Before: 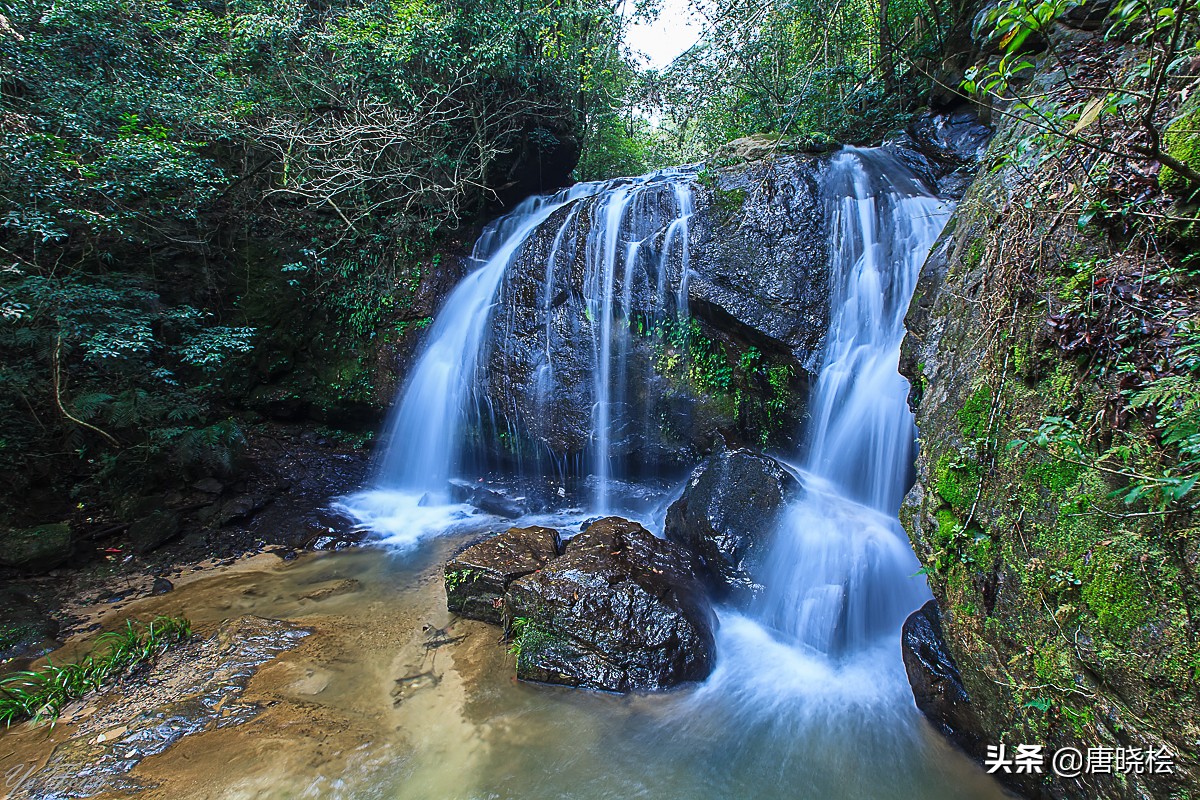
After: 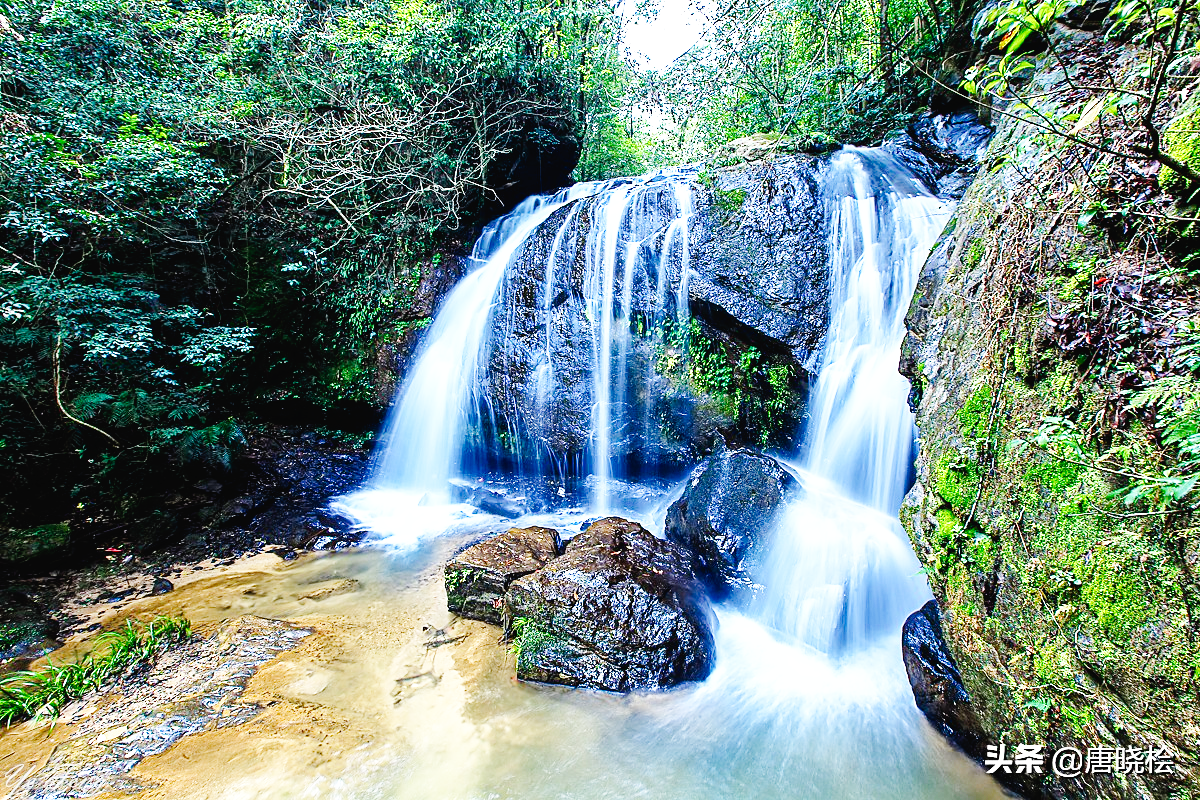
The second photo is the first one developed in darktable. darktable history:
exposure: black level correction 0, exposure 0.5 EV, compensate highlight preservation false
tone curve: curves: ch0 [(0, 0.019) (0.11, 0.036) (0.259, 0.214) (0.378, 0.365) (0.499, 0.529) (1, 1)], preserve colors none
base curve: curves: ch0 [(0, 0.003) (0.001, 0.002) (0.006, 0.004) (0.02, 0.022) (0.048, 0.086) (0.094, 0.234) (0.162, 0.431) (0.258, 0.629) (0.385, 0.8) (0.548, 0.918) (0.751, 0.988) (1, 1)], preserve colors none
